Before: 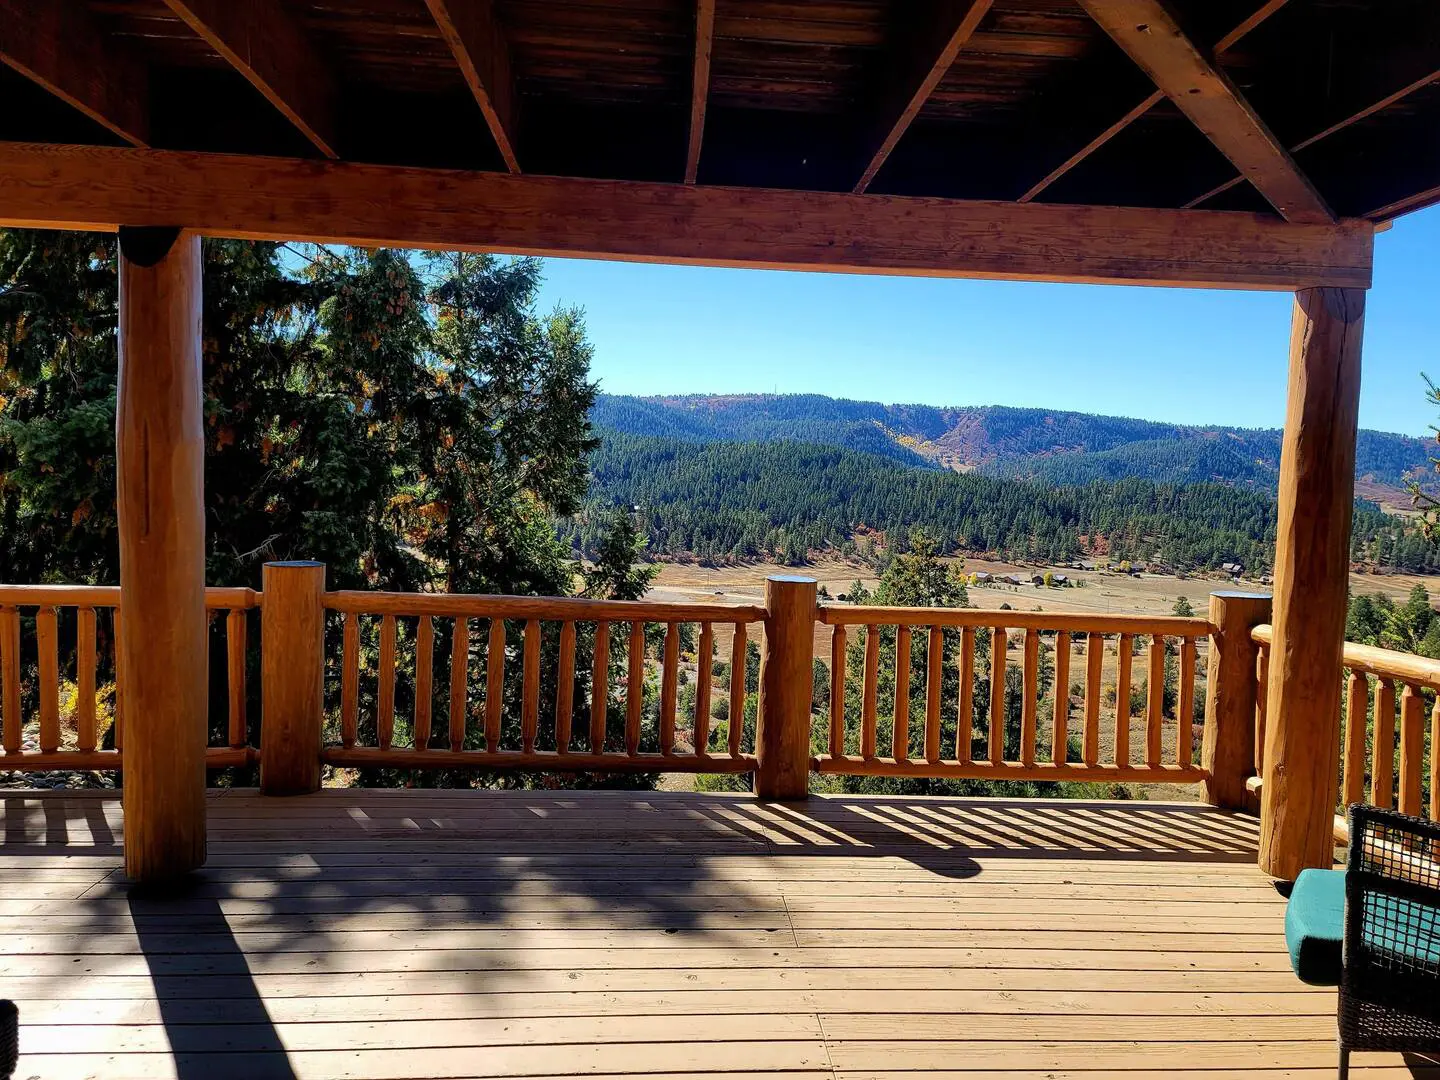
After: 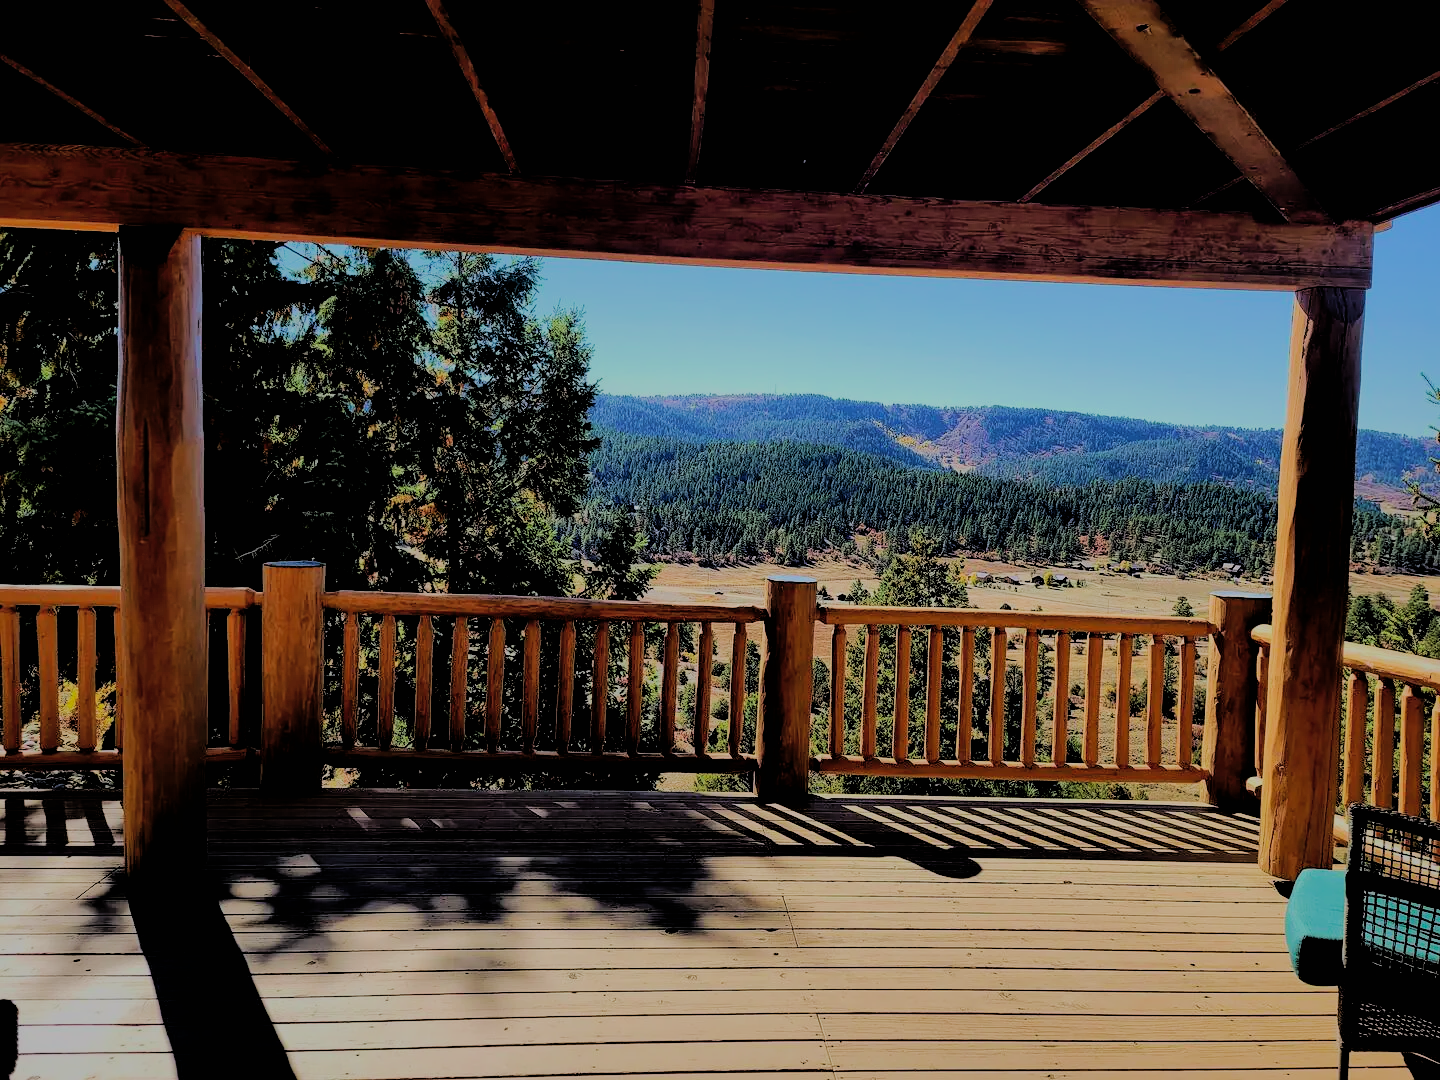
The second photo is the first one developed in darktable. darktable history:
shadows and highlights: shadows 40, highlights -60
filmic rgb: black relative exposure -3.21 EV, white relative exposure 7.02 EV, hardness 1.46, contrast 1.35
velvia: strength 17%
